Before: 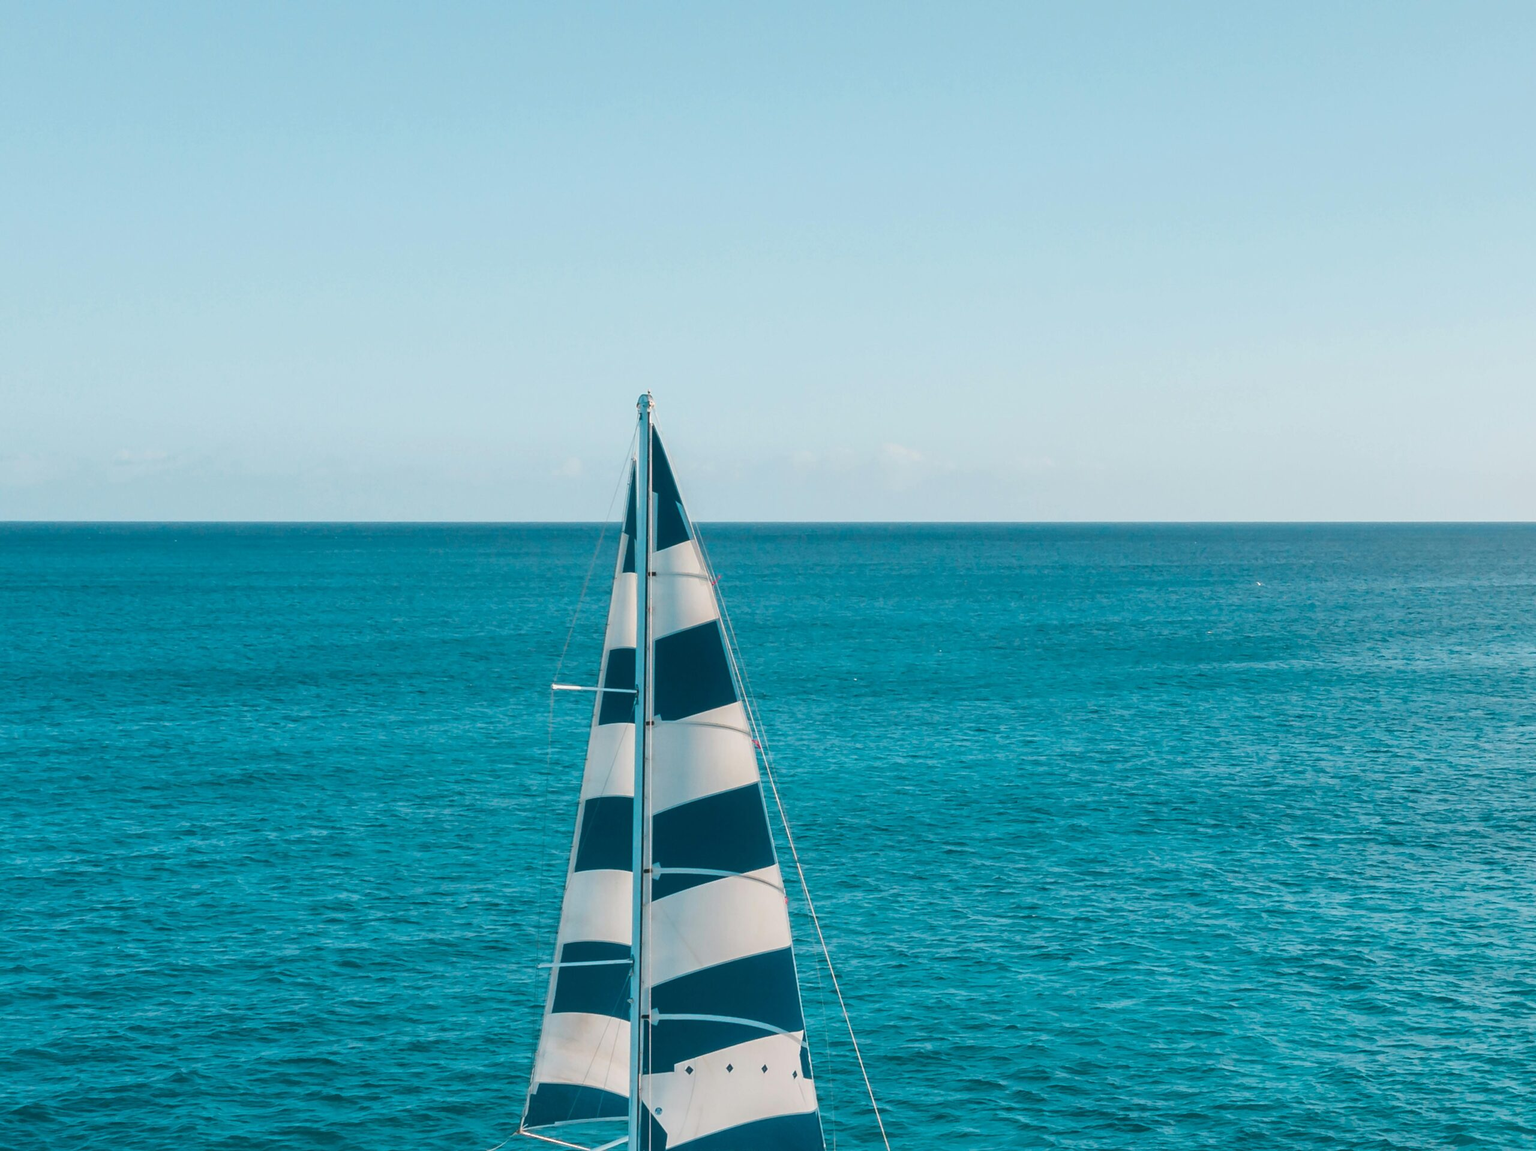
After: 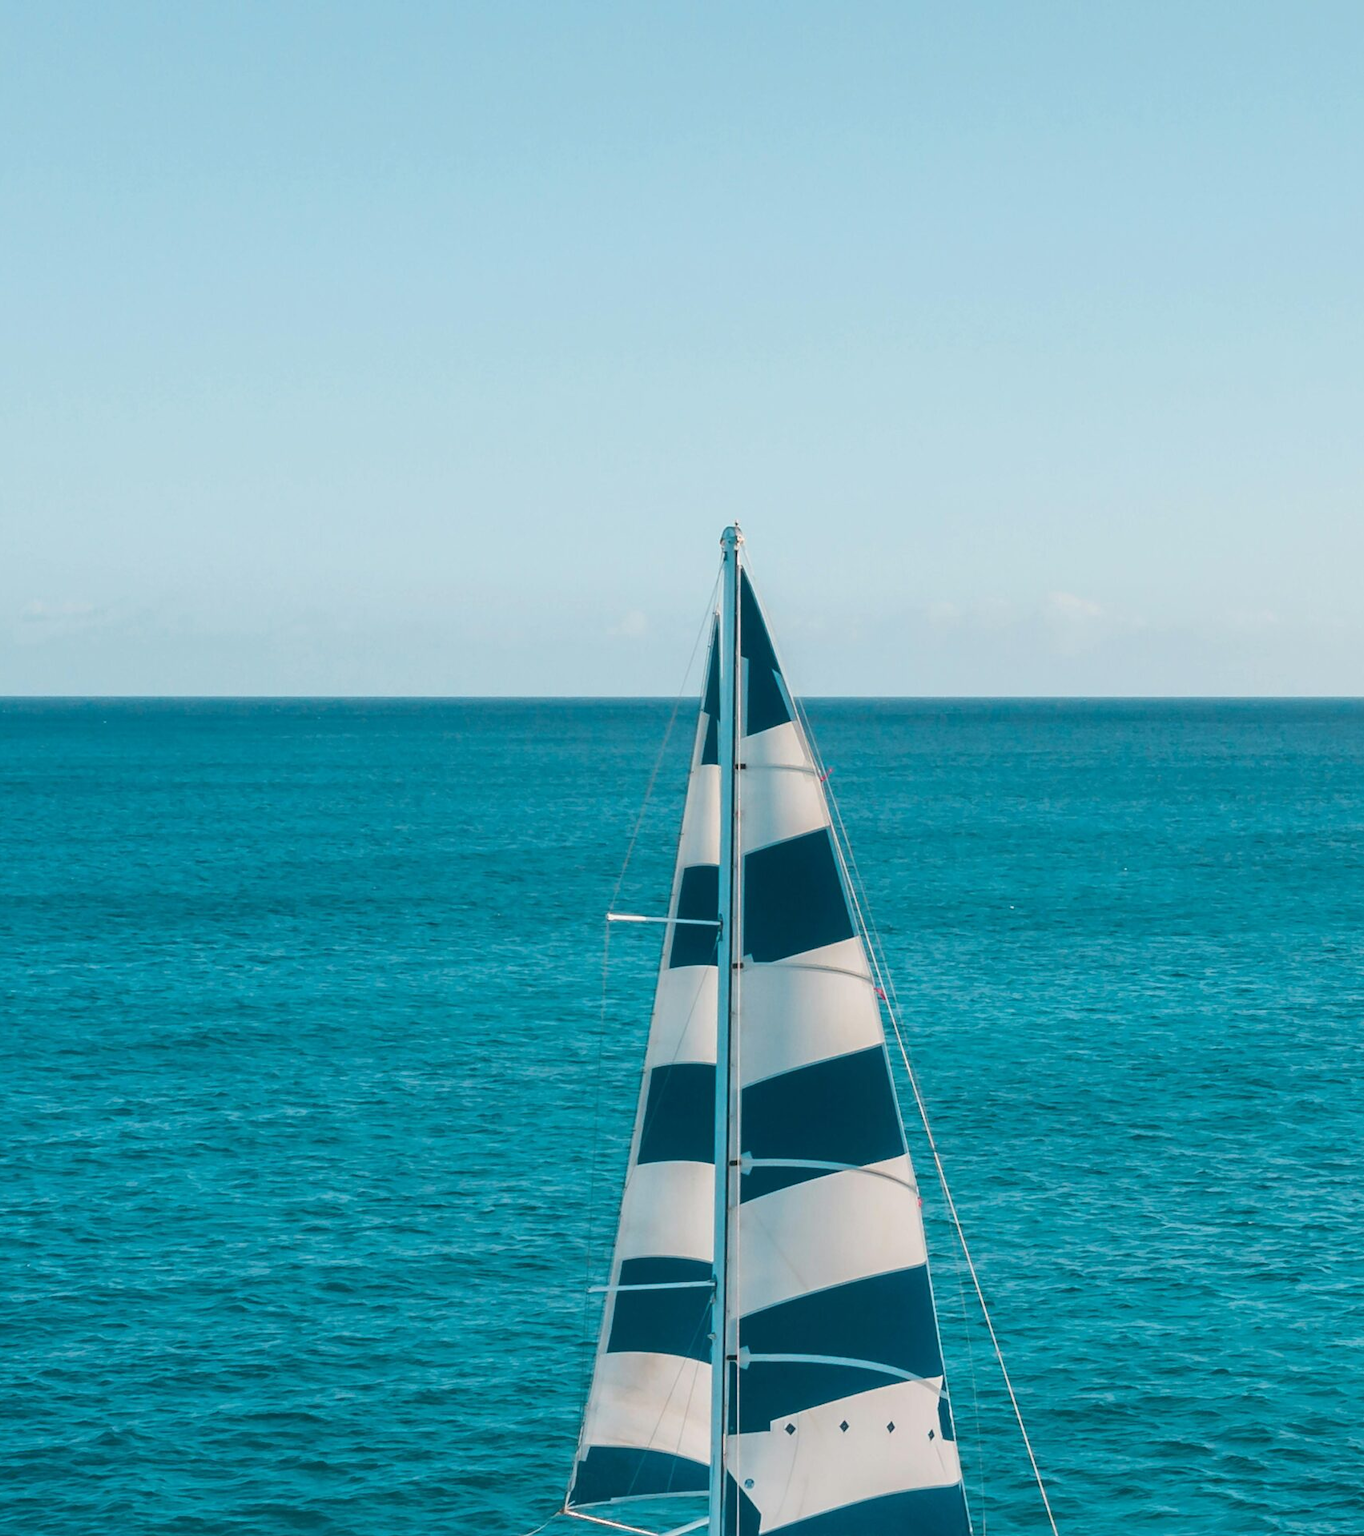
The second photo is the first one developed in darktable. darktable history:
crop and rotate: left 6.365%, right 27.054%
